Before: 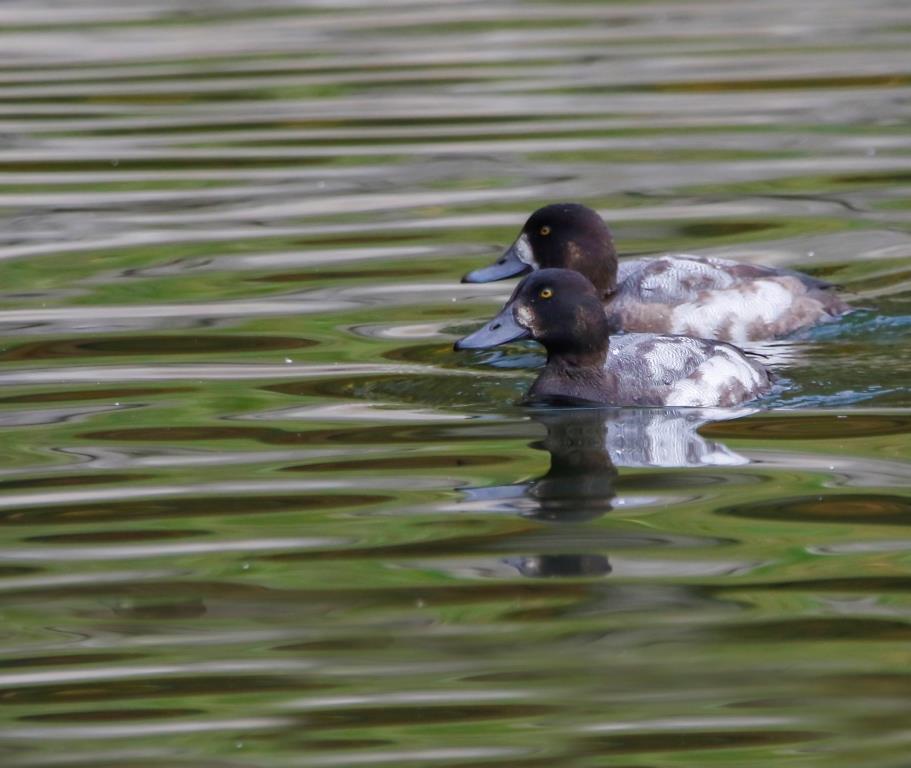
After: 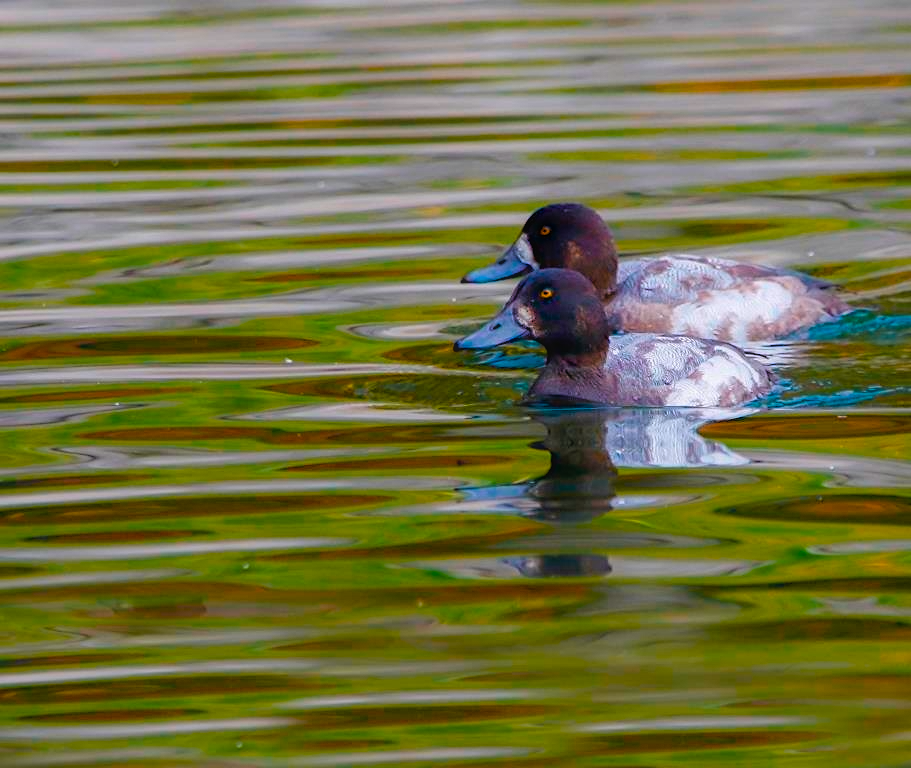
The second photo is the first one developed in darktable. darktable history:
color equalizer "cinematic": saturation › orange 1.11, saturation › yellow 1.11, saturation › cyan 1.11, saturation › blue 1.17, hue › red 6.83, hue › orange -14.63, hue › yellow -10.73, hue › blue -10.73, brightness › red 1.16, brightness › orange 1.24, brightness › yellow 1.11, brightness › green 0.86, brightness › blue 0.801, brightness › lavender 1.04, brightness › magenta 0.983
contrast equalizer "soft": y [[0.5, 0.496, 0.435, 0.435, 0.496, 0.5], [0.5 ×6], [0.5 ×6], [0 ×6], [0 ×6]]
diffuse or sharpen "diffusion": radius span 100, 1st order speed 50%, 2nd order speed 50%, 3rd order speed 50%, 4th order speed 50% | blend: blend mode normal, opacity 25%; mask: uniform (no mask)
diffuse or sharpen "sharpen demosaicing: AA filter": edge sensitivity 1, 1st order anisotropy 100%, 2nd order anisotropy 100%, 3rd order anisotropy 100%, 4th order anisotropy 100%, 1st order speed -25%, 2nd order speed -25%, 3rd order speed -25%, 4th order speed -25%
haze removal: strength -0.1, adaptive false
color balance rgb "medium contrast": perceptual brilliance grading › highlights 20%, perceptual brilliance grading › mid-tones 10%, perceptual brilliance grading › shadows -20%
color balance rgb: perceptual saturation grading › global saturation 20%, perceptual saturation grading › highlights -25%, perceptual saturation grading › shadows 25%, global vibrance 50%
